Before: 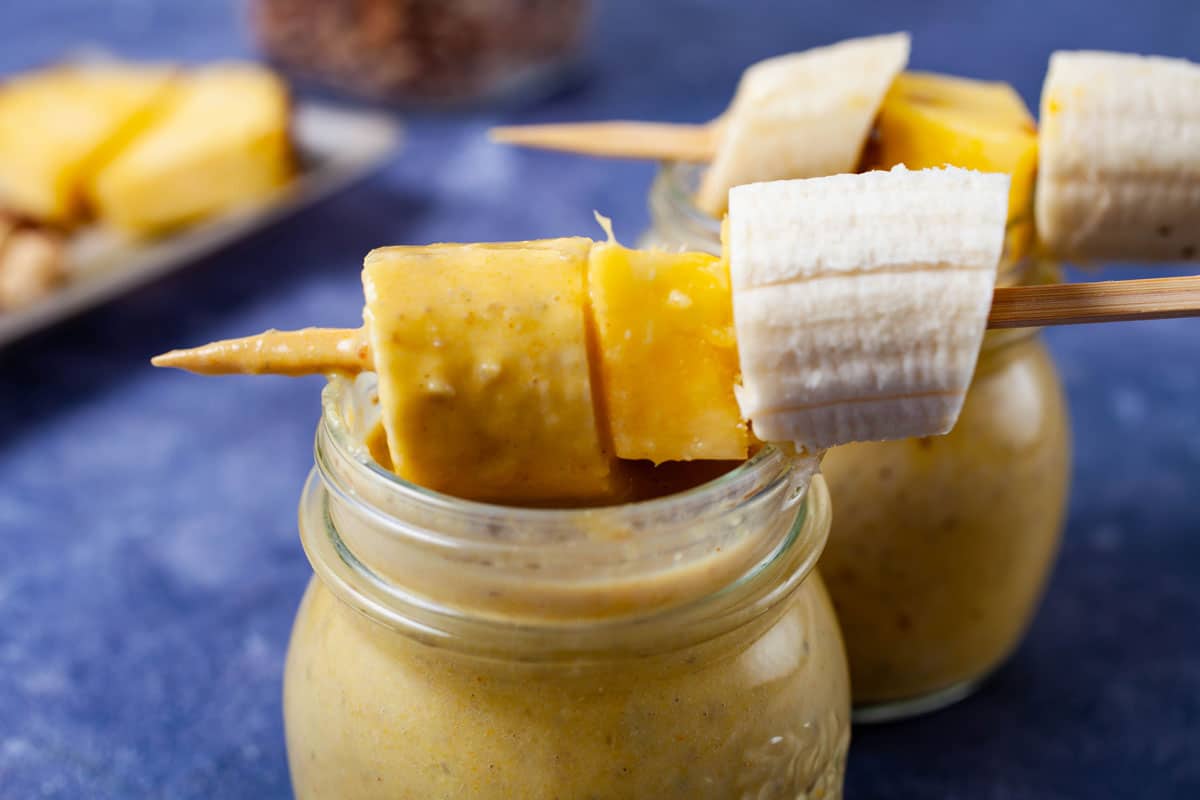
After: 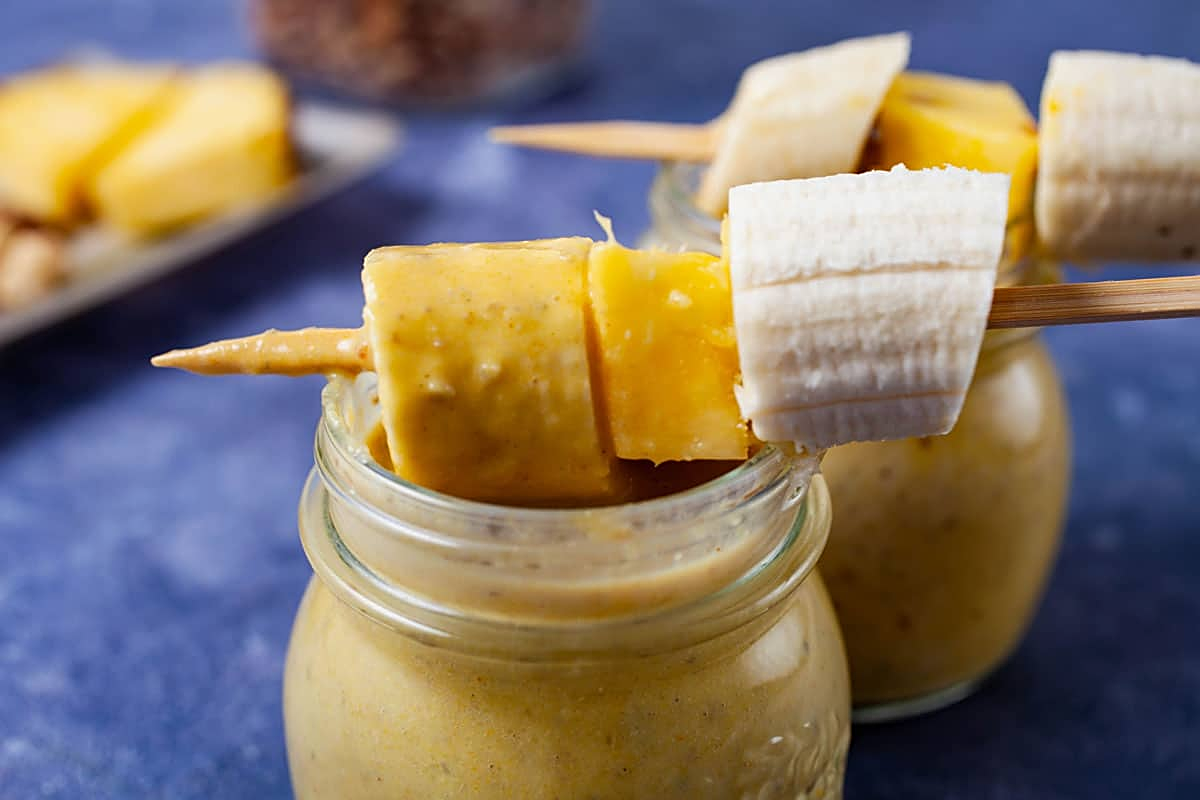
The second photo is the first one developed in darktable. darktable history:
exposure: exposure -0.04 EV, compensate highlight preservation false
sharpen: on, module defaults
